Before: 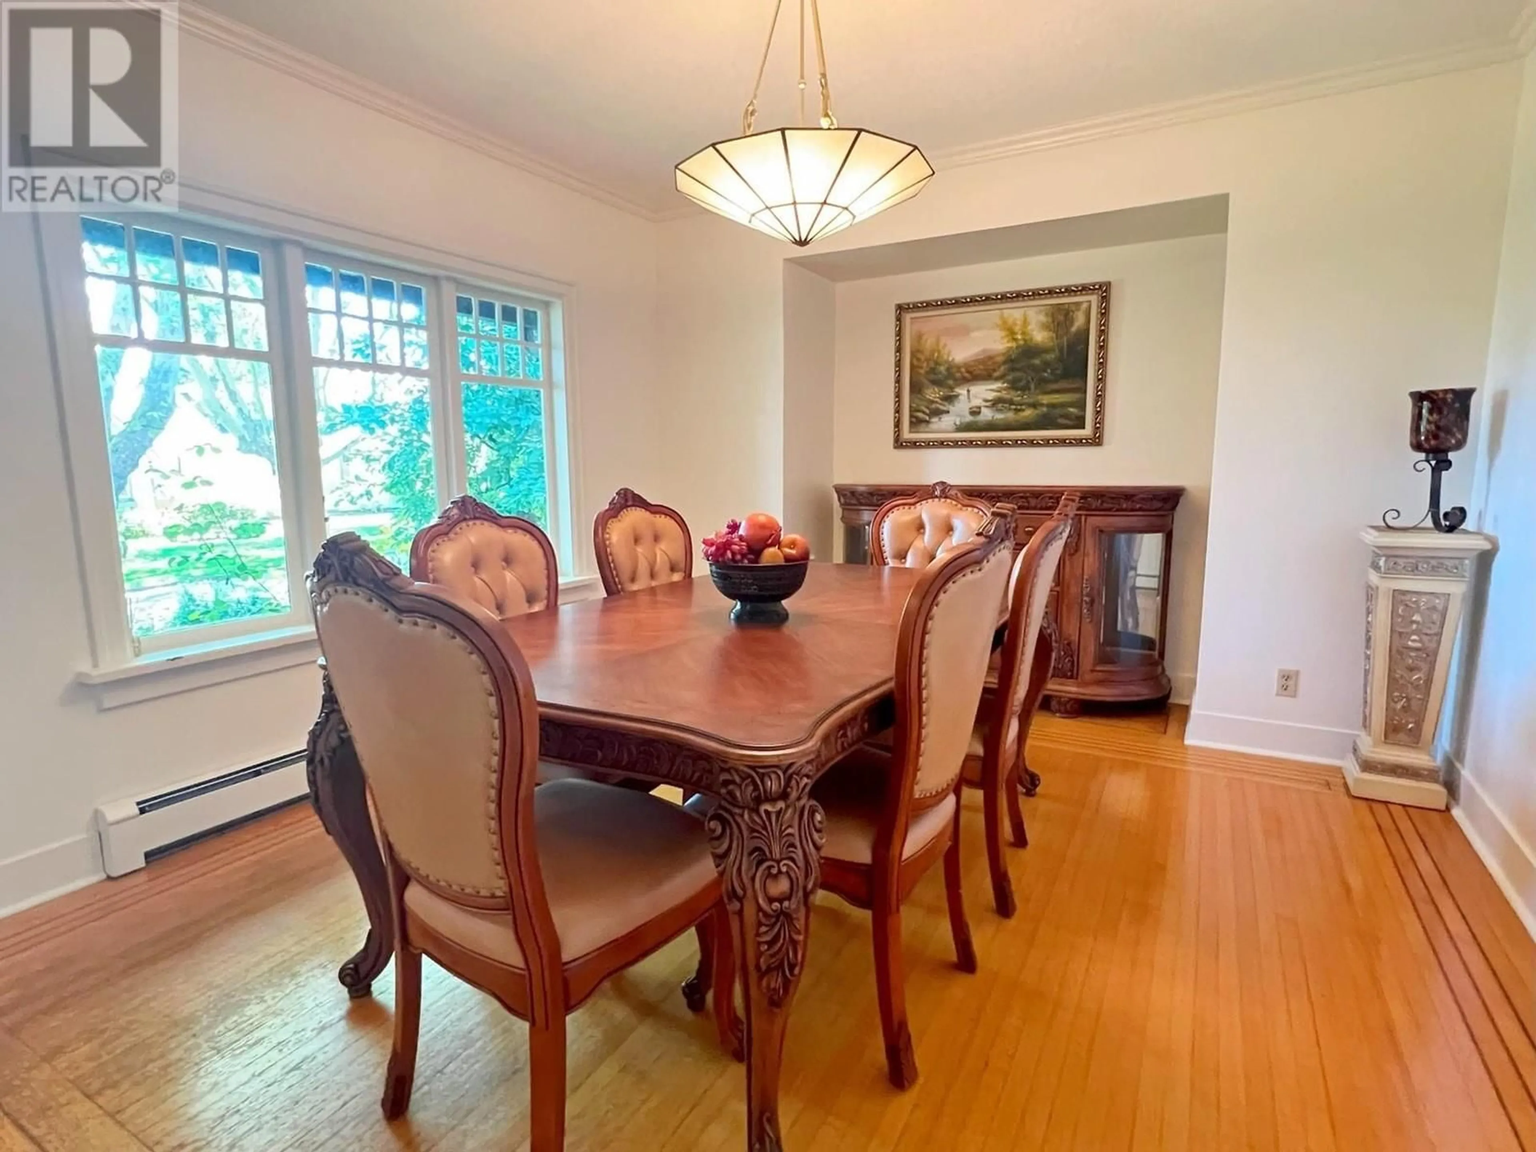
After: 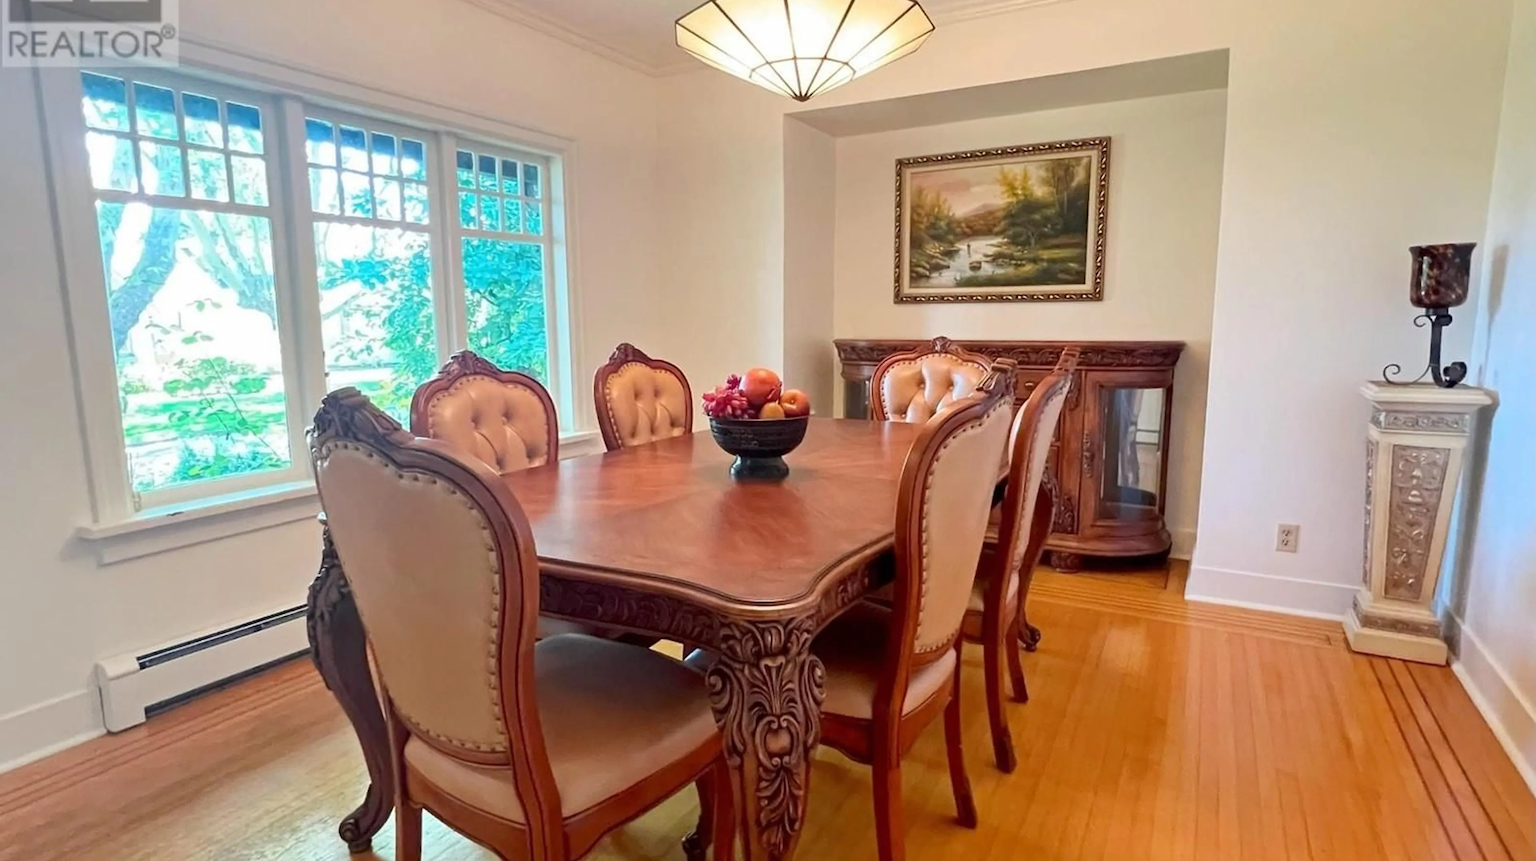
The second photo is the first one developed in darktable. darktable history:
crop and rotate: top 12.633%, bottom 12.565%
